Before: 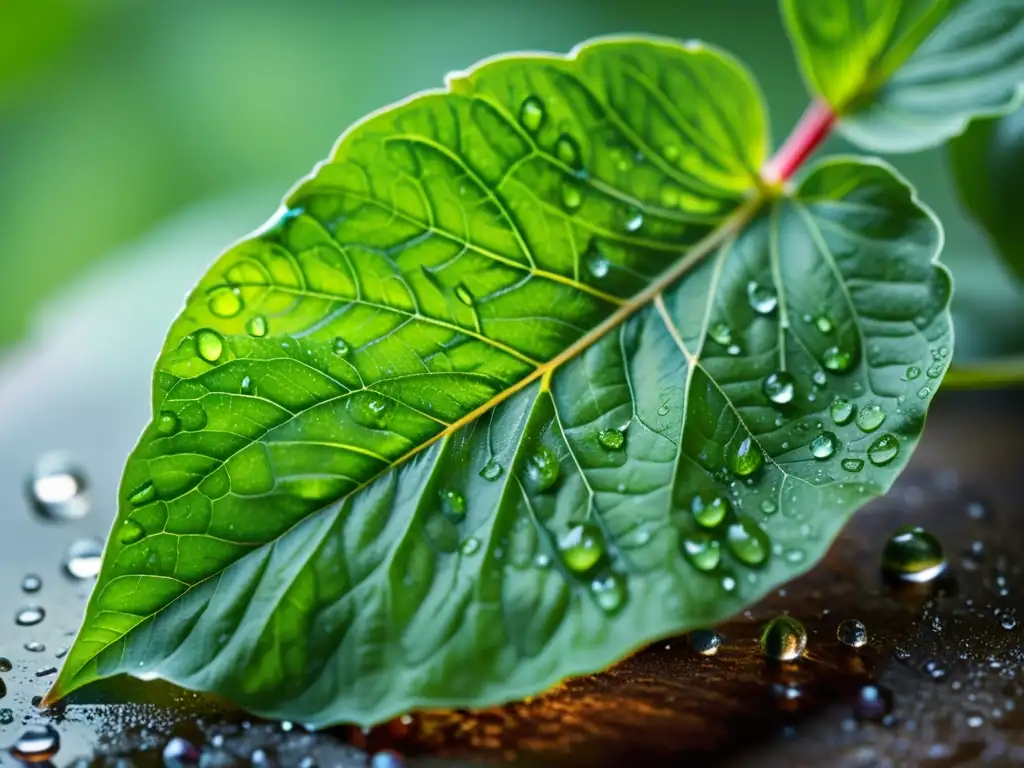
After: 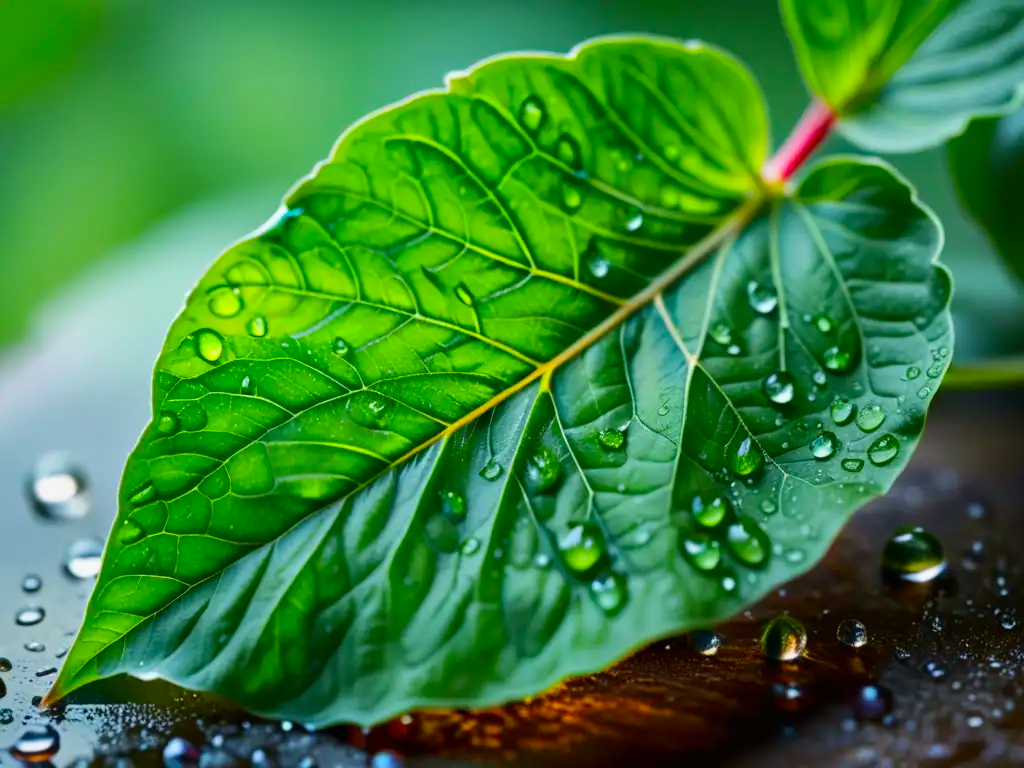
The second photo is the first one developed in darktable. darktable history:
shadows and highlights: shadows -20.14, white point adjustment -2.02, highlights -35.01, highlights color adjustment 32.02%
contrast brightness saturation: contrast 0.088, saturation 0.27
